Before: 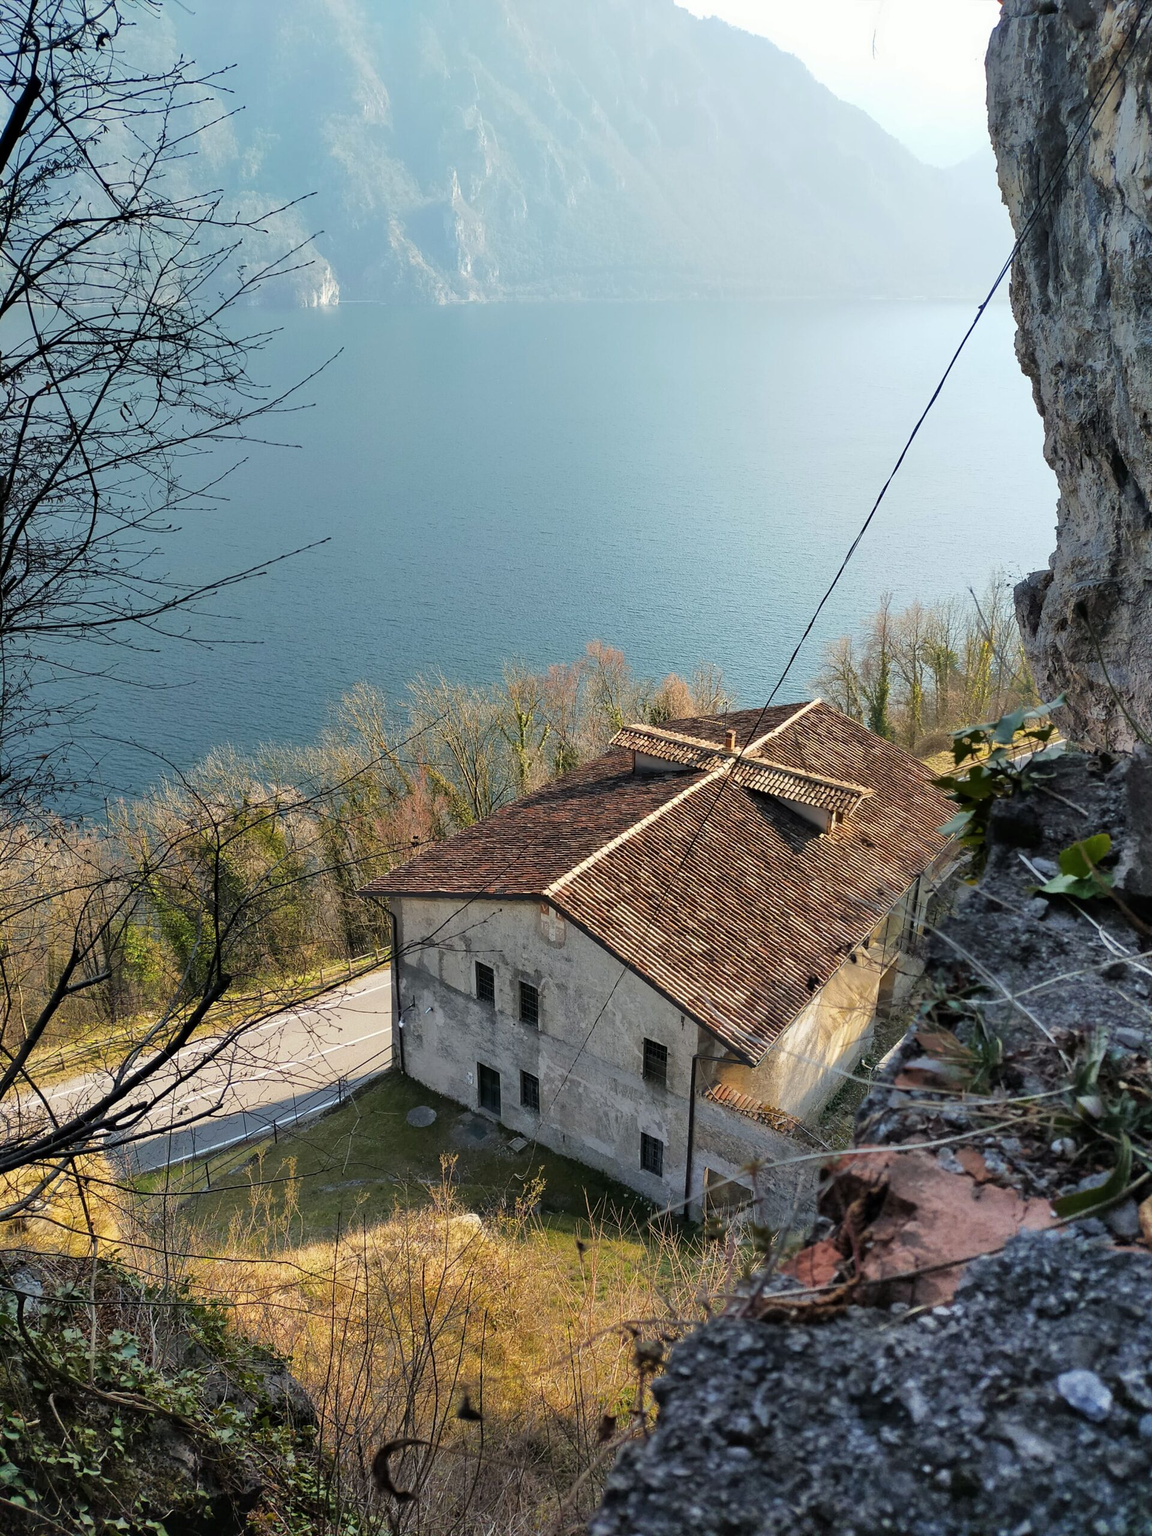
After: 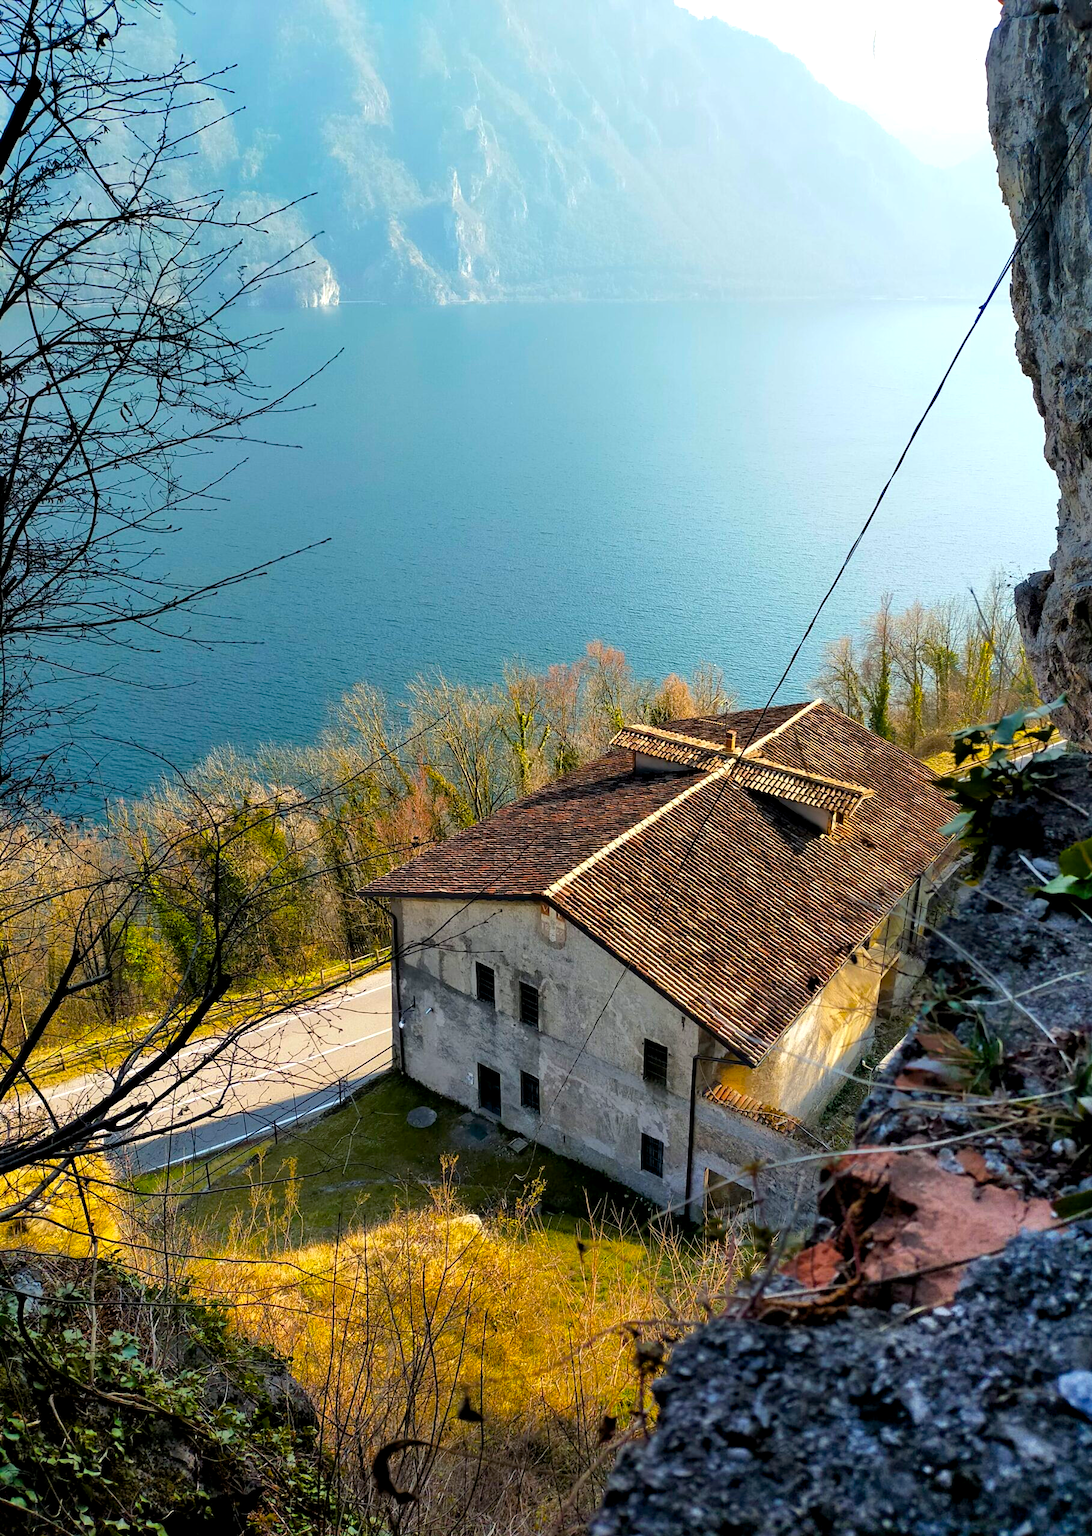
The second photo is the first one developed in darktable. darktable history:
crop and rotate: right 5.167%
color balance rgb: linear chroma grading › global chroma 50%, perceptual saturation grading › global saturation 2.34%, global vibrance 6.64%, contrast 12.71%, saturation formula JzAzBz (2021)
exposure: black level correction 0.009, exposure 0.014 EV, compensate highlight preservation false
